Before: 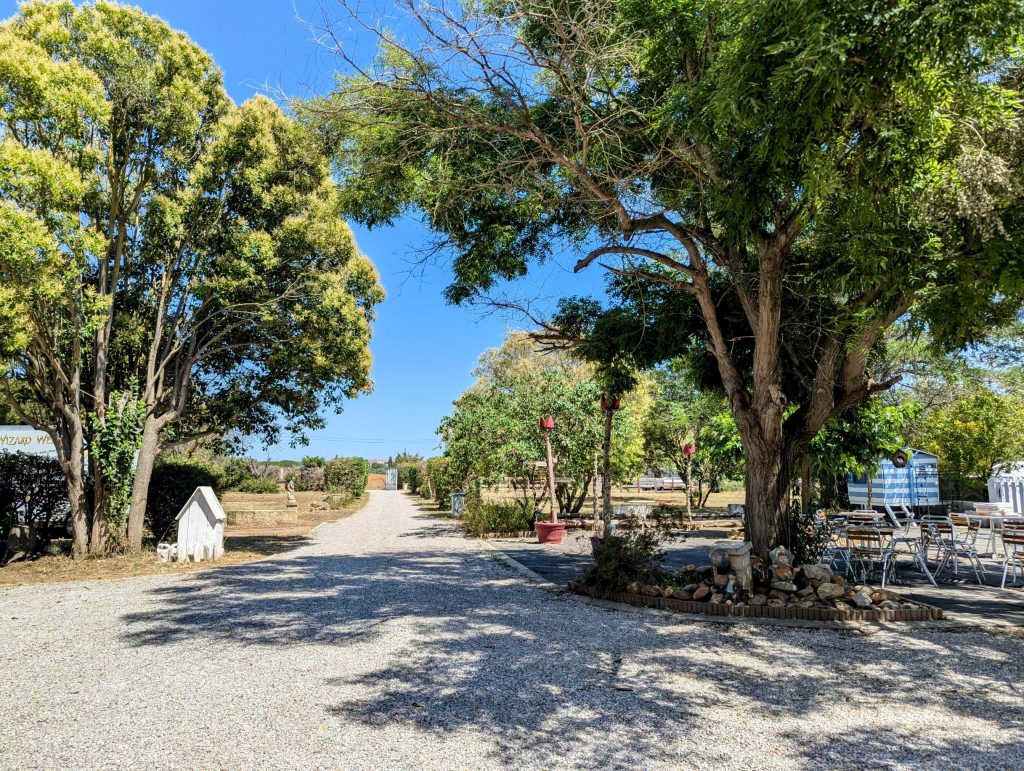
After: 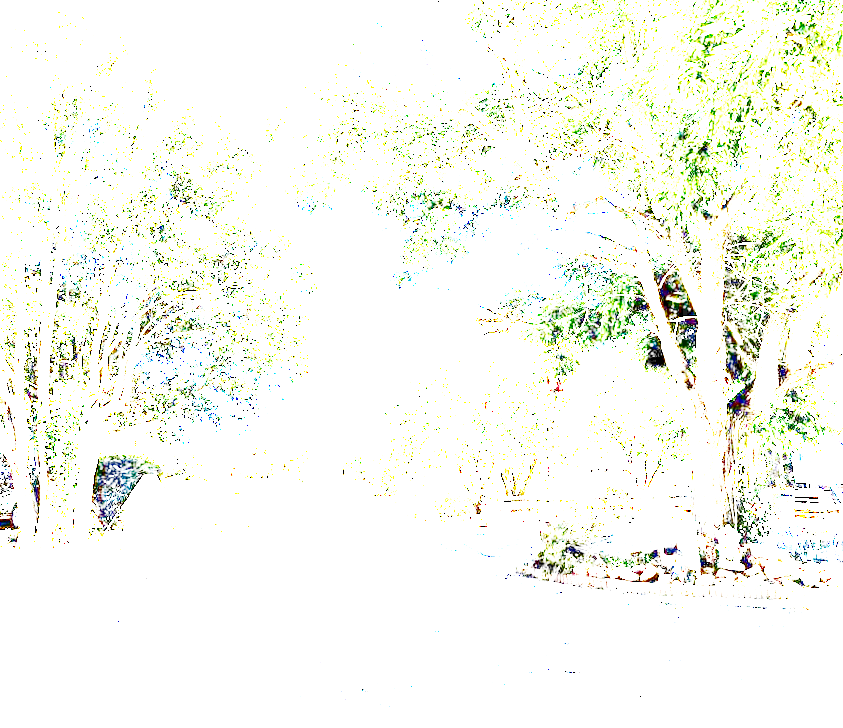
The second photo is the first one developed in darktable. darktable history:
exposure: exposure 7.917 EV, compensate exposure bias true, compensate highlight preservation false
base curve: curves: ch0 [(0, 0) (0.088, 0.125) (0.176, 0.251) (0.354, 0.501) (0.613, 0.749) (1, 0.877)], preserve colors none
crop and rotate: angle 0.911°, left 4.542%, top 1.072%, right 11.314%, bottom 2.477%
contrast brightness saturation: contrast 0.089, brightness -0.591, saturation 0.168
